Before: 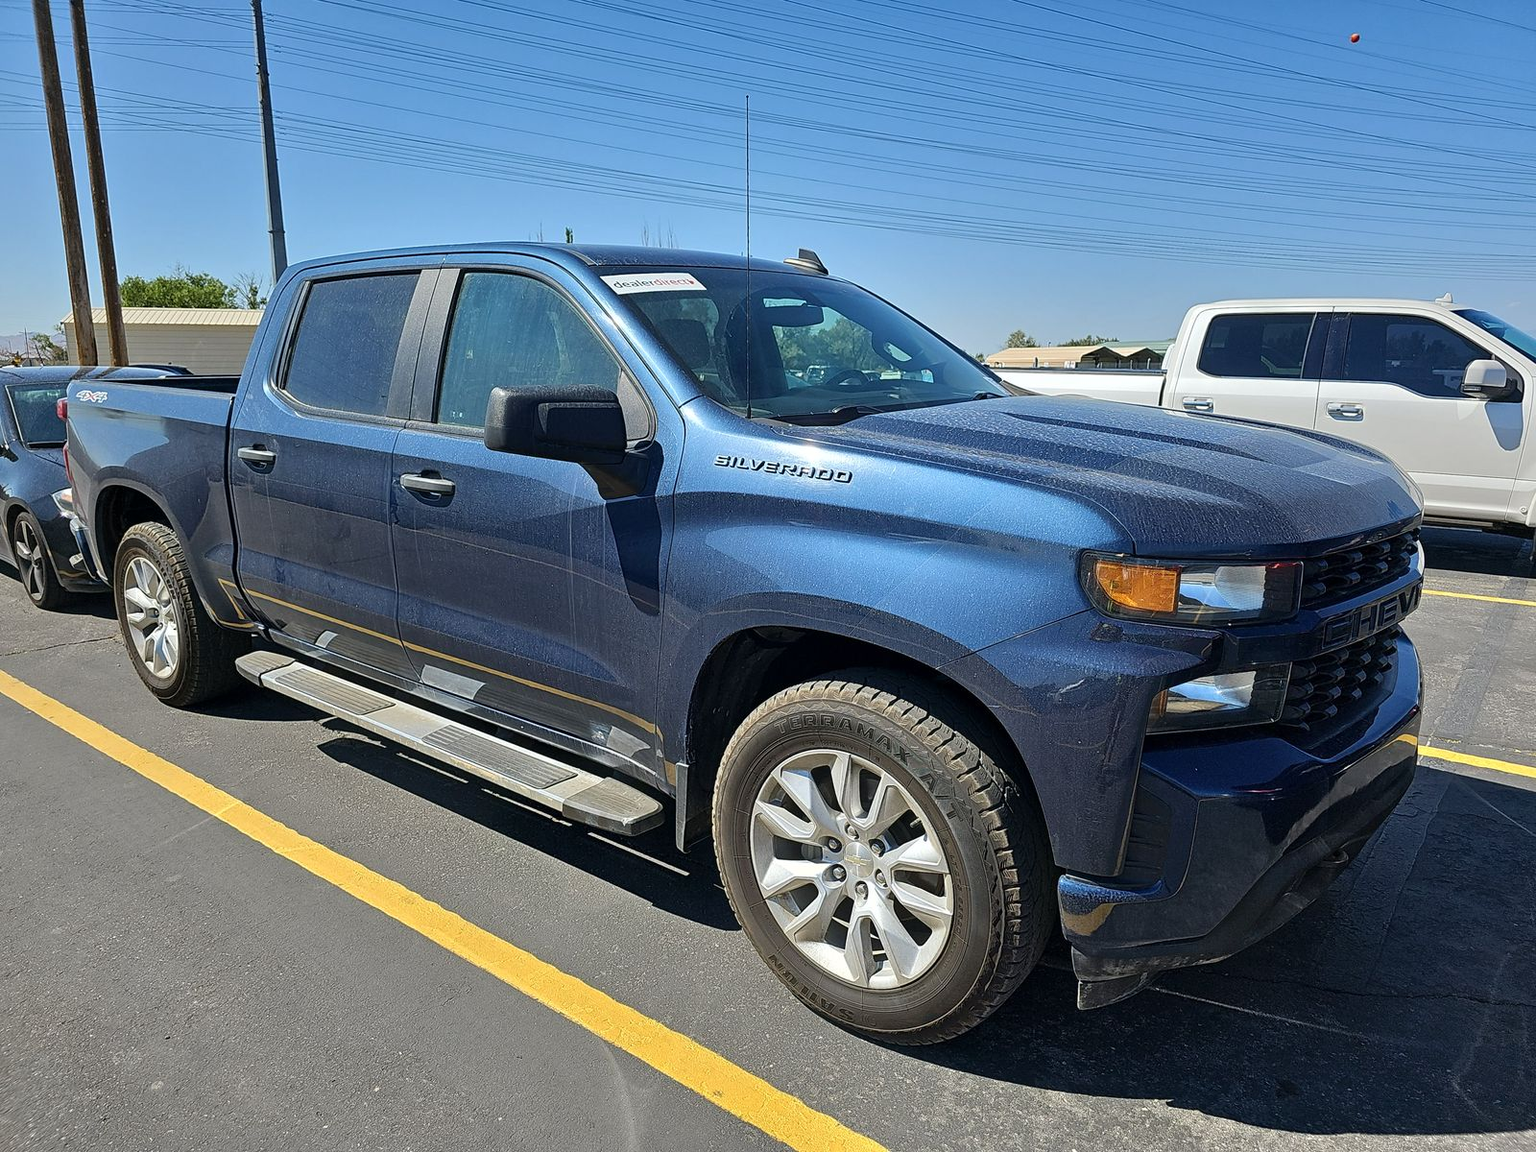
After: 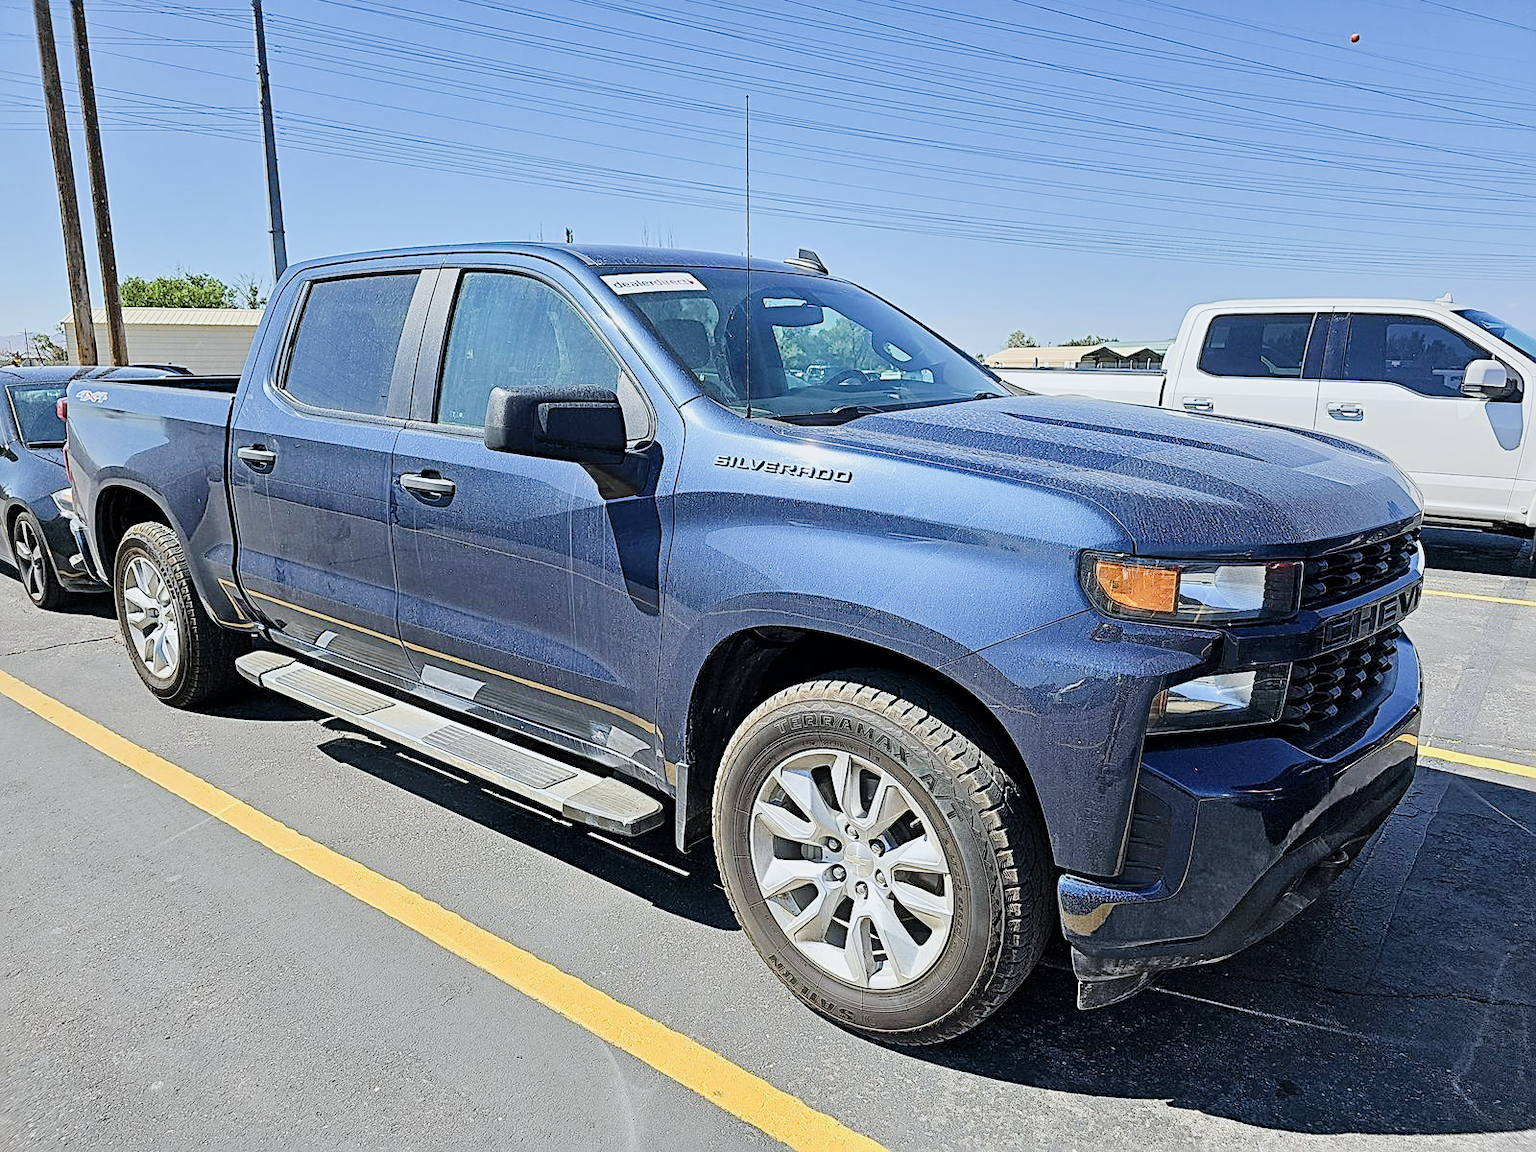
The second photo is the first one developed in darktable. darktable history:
contrast brightness saturation: saturation -0.05
sharpen: radius 2.767
exposure: black level correction 0, exposure 1.2 EV, compensate exposure bias true, compensate highlight preservation false
white balance: red 0.976, blue 1.04
filmic rgb: black relative exposure -7.32 EV, white relative exposure 5.09 EV, hardness 3.2
